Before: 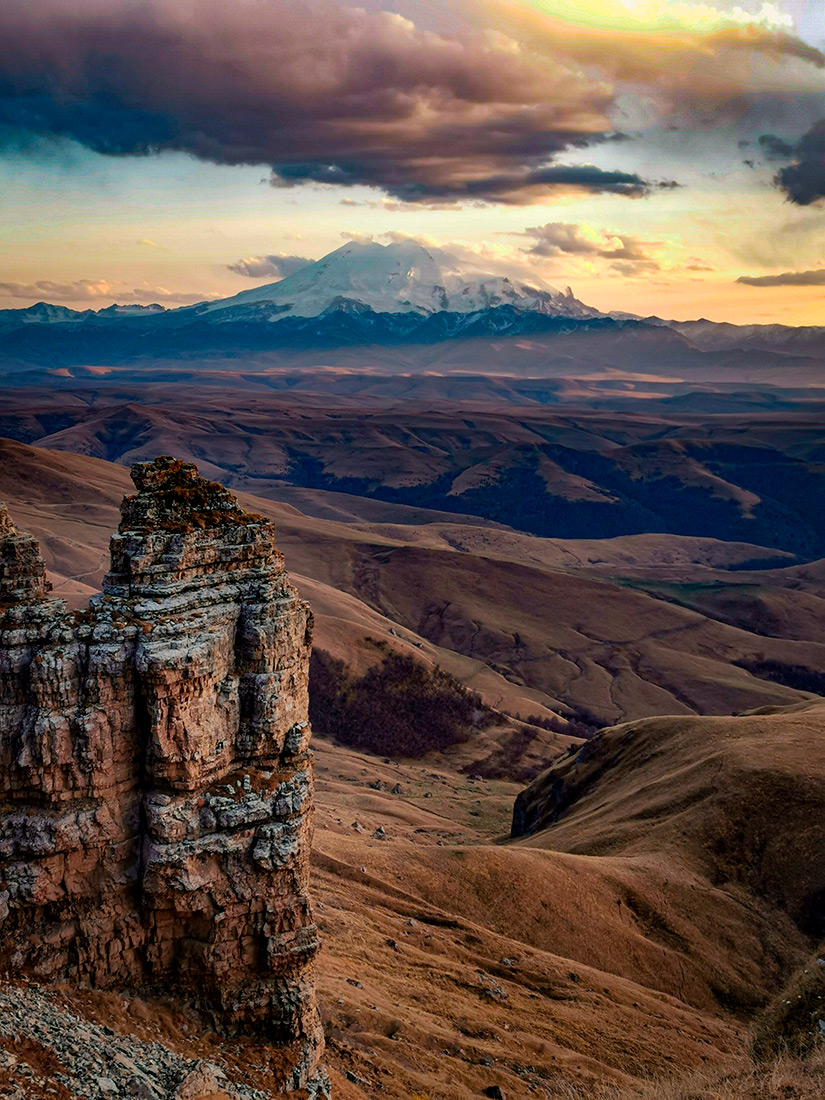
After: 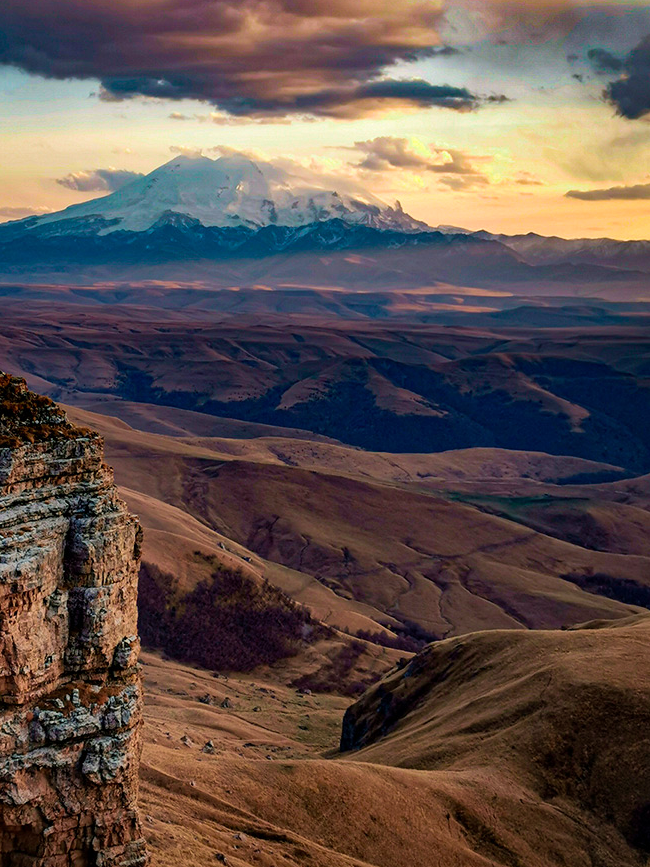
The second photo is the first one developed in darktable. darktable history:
velvia: strength 29.82%
crop and rotate: left 20.83%, top 7.855%, right 0.372%, bottom 13.323%
